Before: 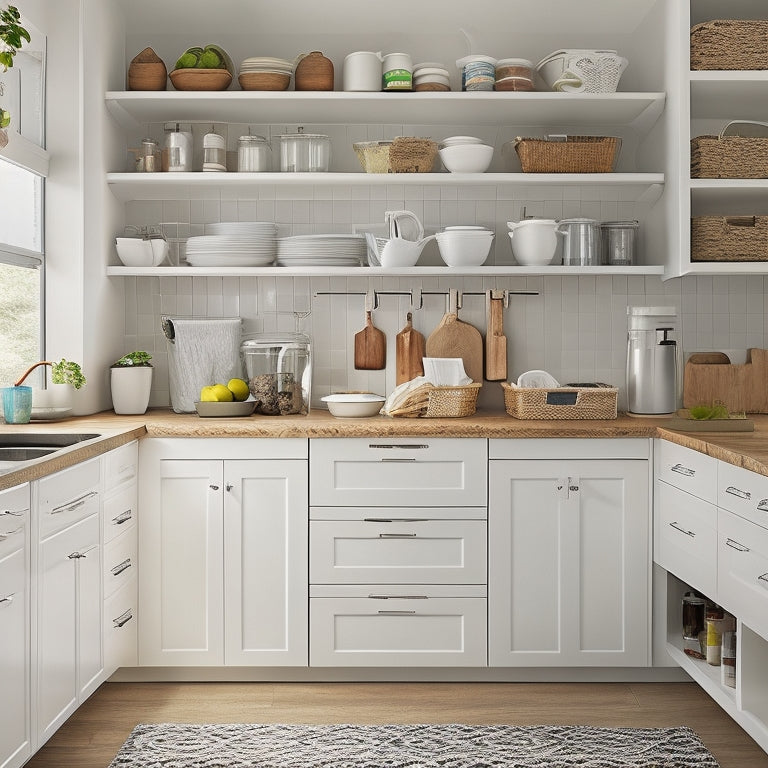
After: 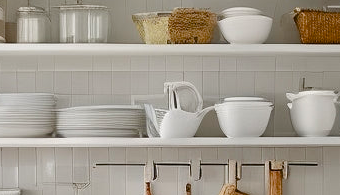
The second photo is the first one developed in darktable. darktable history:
color balance rgb: linear chroma grading › global chroma 3.664%, perceptual saturation grading › global saturation 20%, perceptual saturation grading › highlights -25.227%, perceptual saturation grading › shadows 50.109%, global vibrance 10.484%, saturation formula JzAzBz (2021)
shadows and highlights: radius 126.65, shadows 30.54, highlights -31.17, low approximation 0.01, soften with gaussian
crop: left 28.837%, top 16.824%, right 26.841%, bottom 57.723%
